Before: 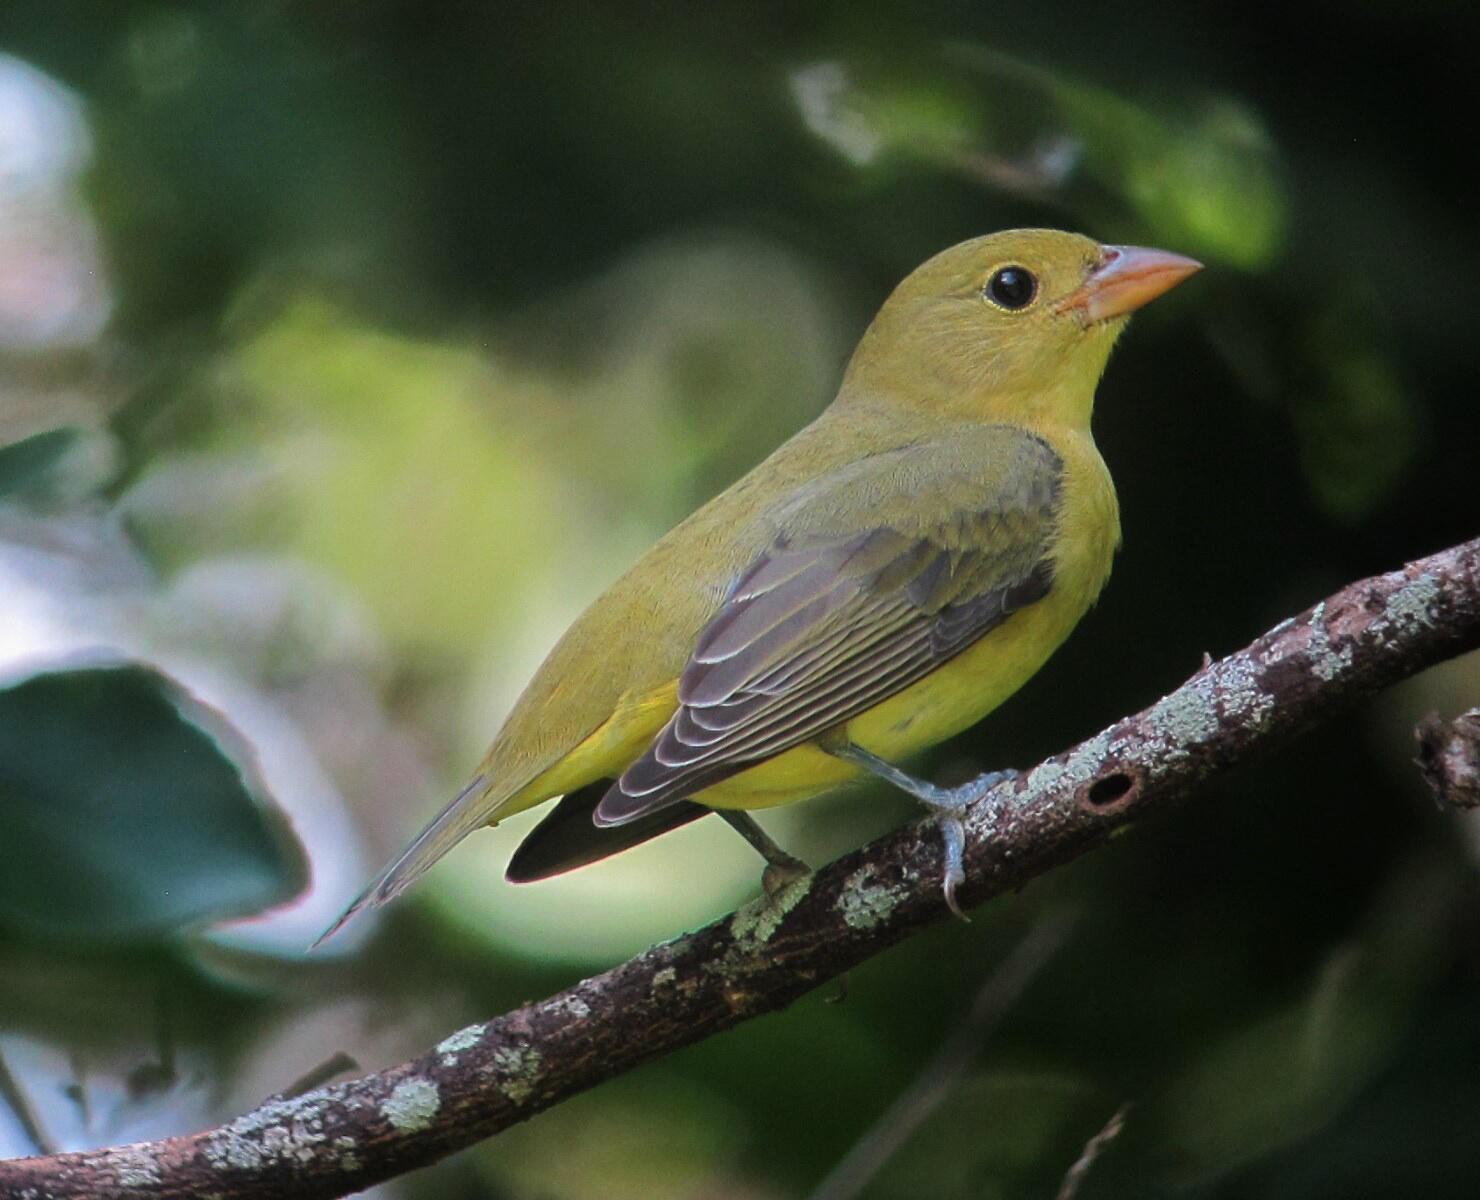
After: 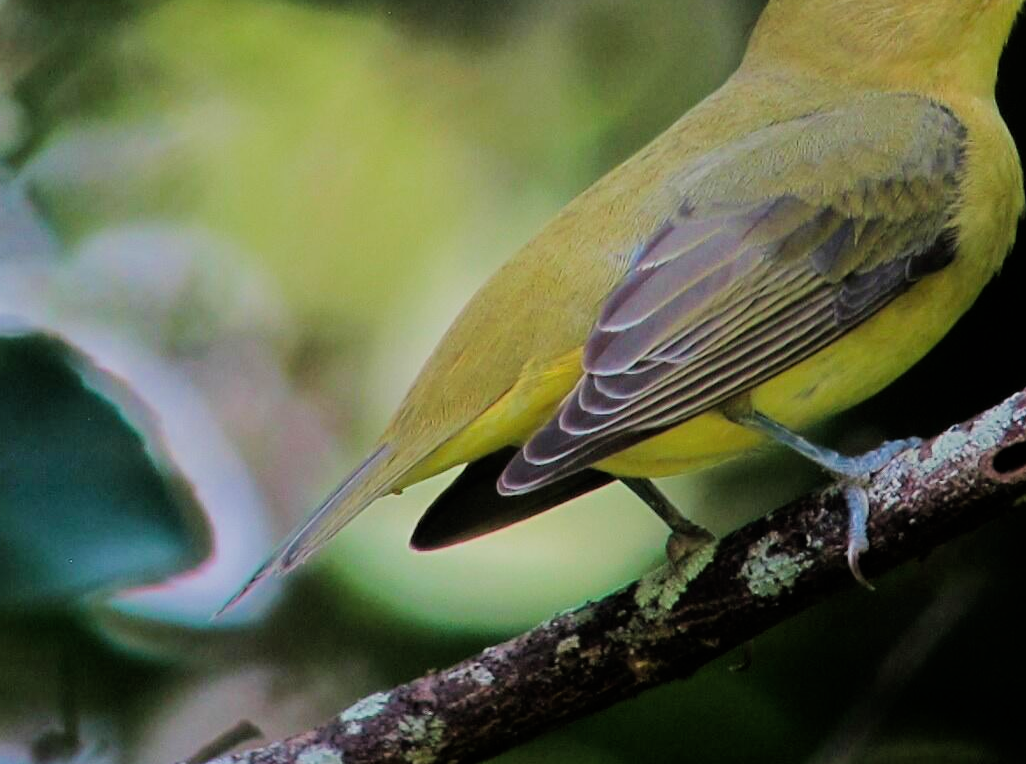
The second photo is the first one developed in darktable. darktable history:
velvia: on, module defaults
filmic rgb: black relative exposure -7.15 EV, white relative exposure 5.36 EV, hardness 3.02
color zones: curves: ch1 [(0, 0.469) (0.01, 0.469) (0.12, 0.446) (0.248, 0.469) (0.5, 0.5) (0.748, 0.5) (0.99, 0.469) (1, 0.469)]
color balance: contrast 8.5%, output saturation 105%
crop: left 6.488%, top 27.668%, right 24.183%, bottom 8.656%
